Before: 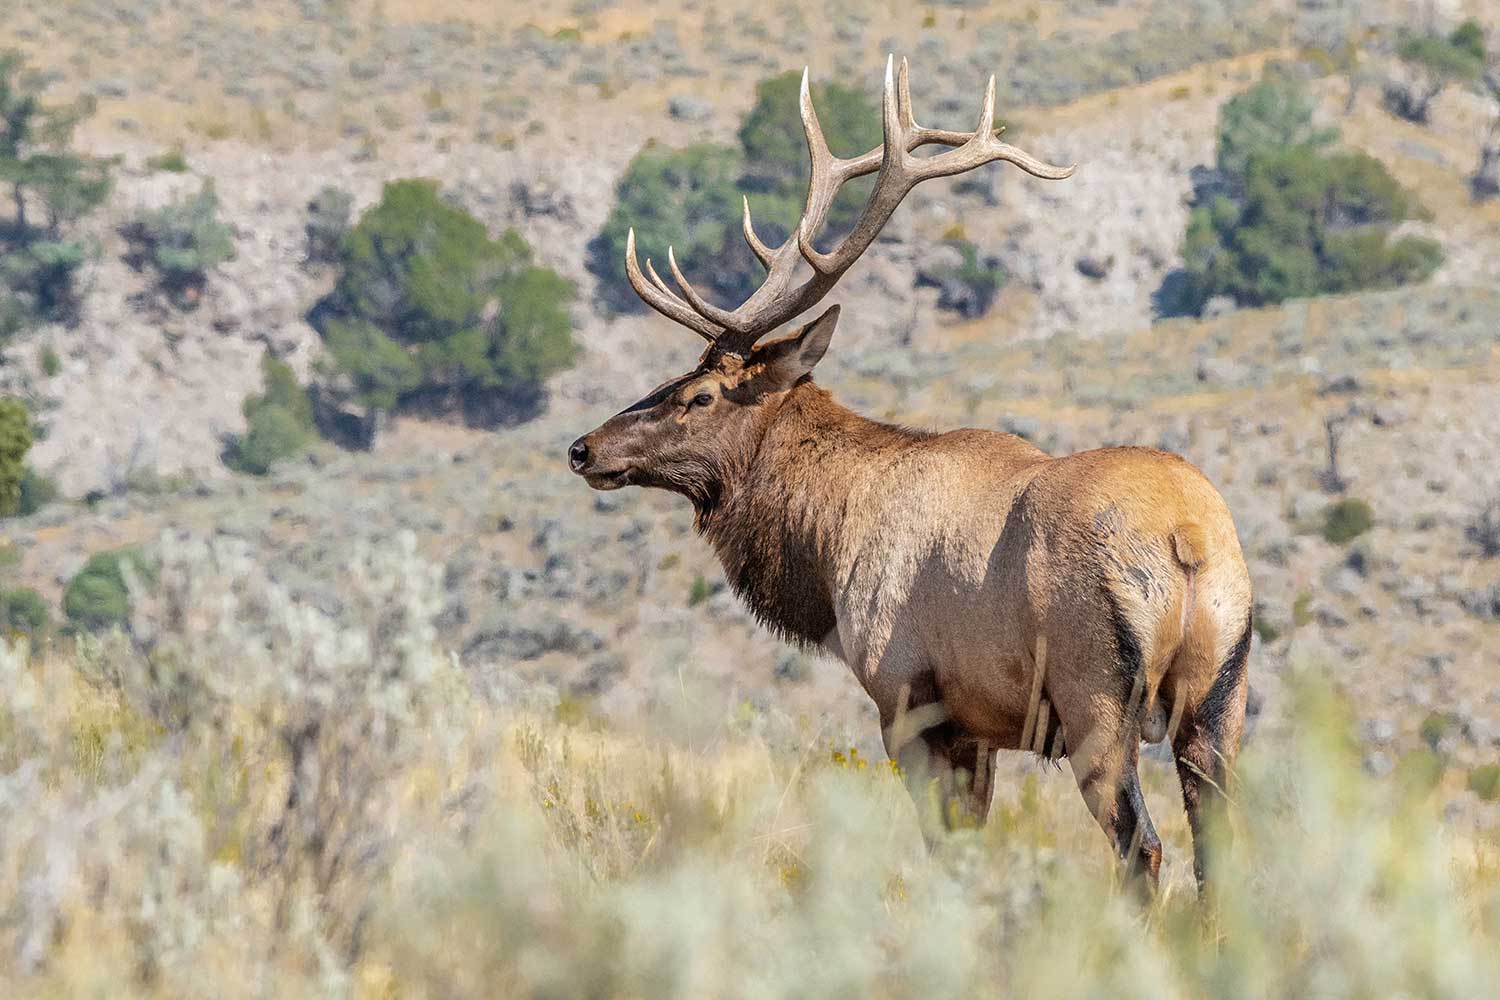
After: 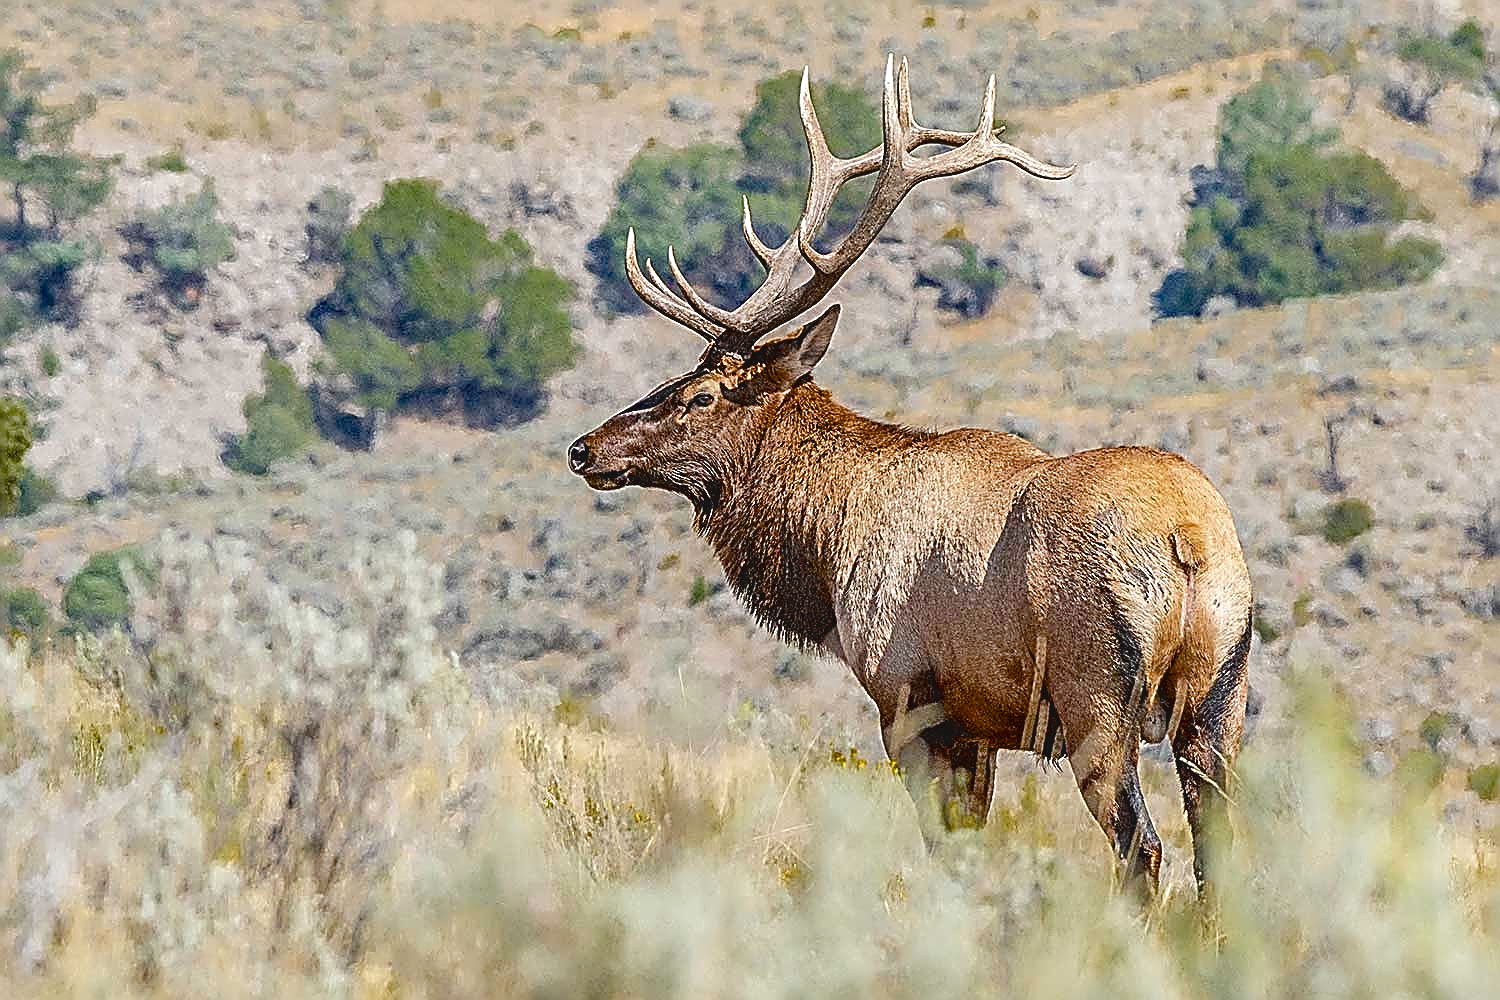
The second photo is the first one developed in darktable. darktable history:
color balance rgb: global offset › luminance 0.675%, perceptual saturation grading › global saturation 20%, perceptual saturation grading › highlights -25.738%, perceptual saturation grading › shadows 49.56%, saturation formula JzAzBz (2021)
sharpen: amount 1.998
